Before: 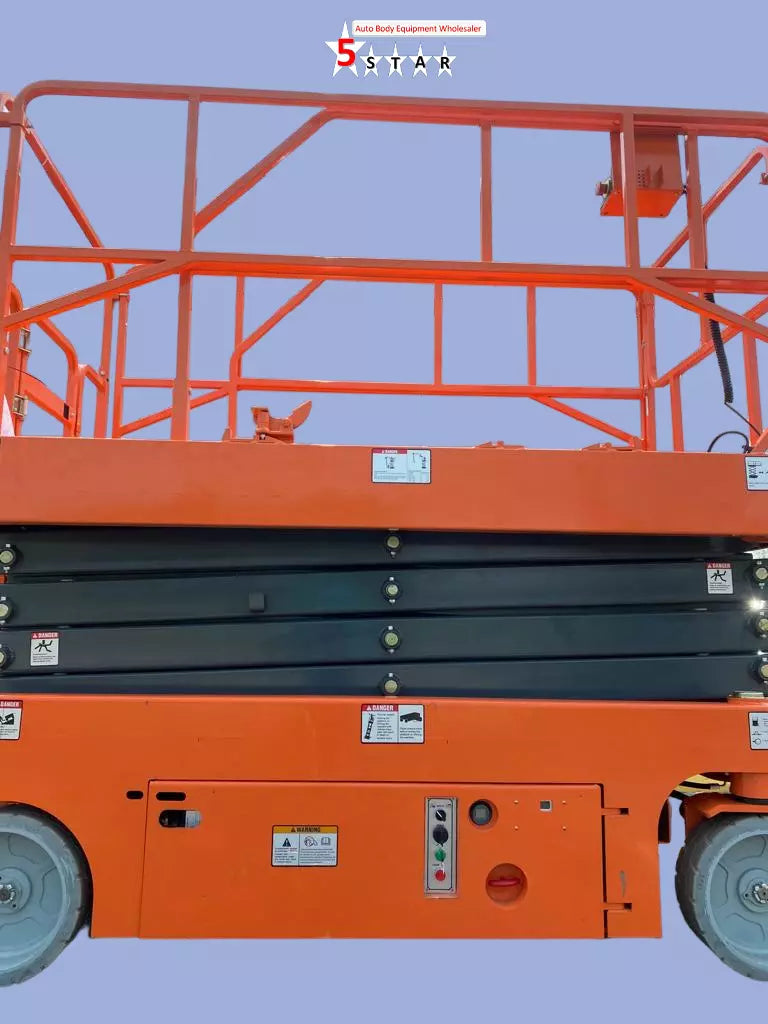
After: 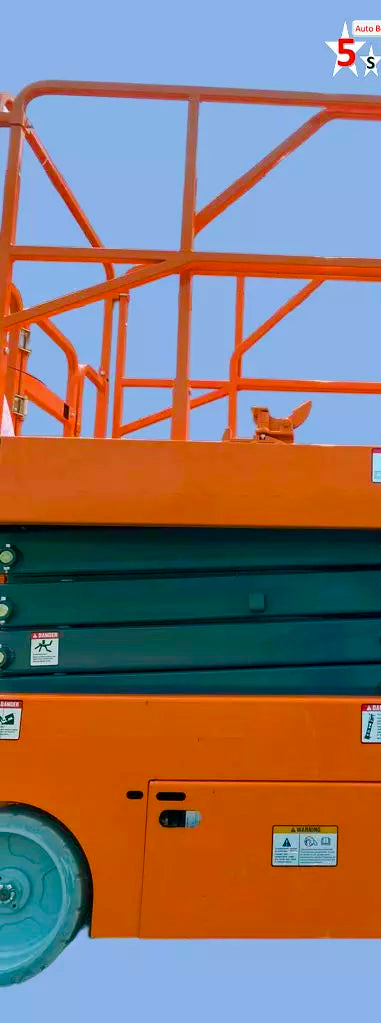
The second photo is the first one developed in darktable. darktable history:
crop and rotate: left 0.018%, top 0%, right 50.279%
color balance rgb: power › chroma 2.175%, power › hue 163.53°, linear chroma grading › global chroma 14.926%, perceptual saturation grading › global saturation 21.115%, perceptual saturation grading › highlights -19.758%, perceptual saturation grading › shadows 29.764%, global vibrance 20%
